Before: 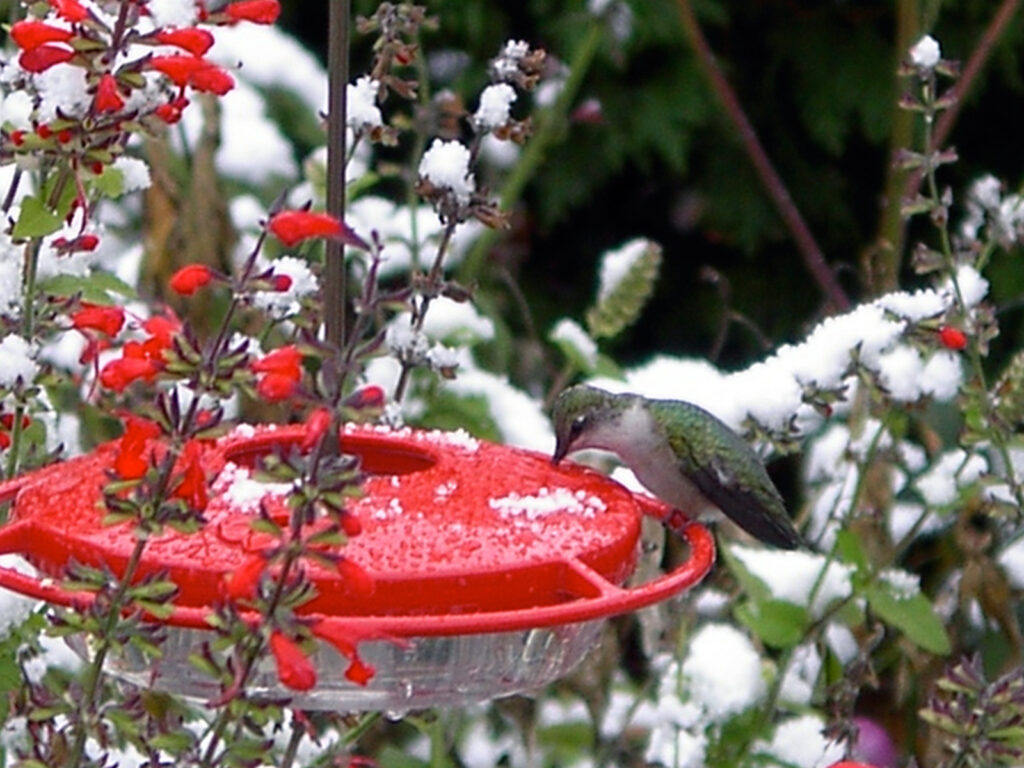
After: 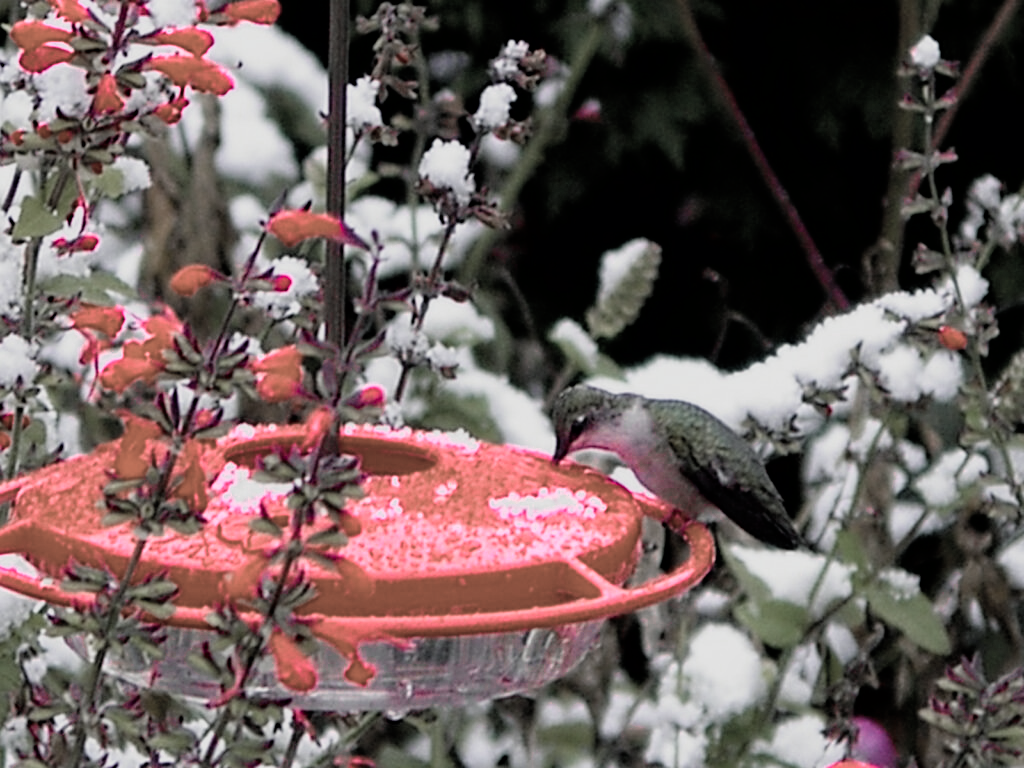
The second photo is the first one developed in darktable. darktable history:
filmic rgb: black relative exposure -7.77 EV, white relative exposure 4.41 EV, threshold 2.96 EV, hardness 3.75, latitude 49.36%, contrast 1.101, enable highlight reconstruction true
color zones: curves: ch0 [(0, 0.6) (0.129, 0.508) (0.193, 0.483) (0.429, 0.5) (0.571, 0.5) (0.714, 0.5) (0.857, 0.5) (1, 0.6)]; ch1 [(0, 0.481) (0.112, 0.245) (0.213, 0.223) (0.429, 0.233) (0.571, 0.231) (0.683, 0.242) (0.857, 0.296) (1, 0.481)], mix 41.38%
contrast brightness saturation: saturation 0.52
haze removal: adaptive false
